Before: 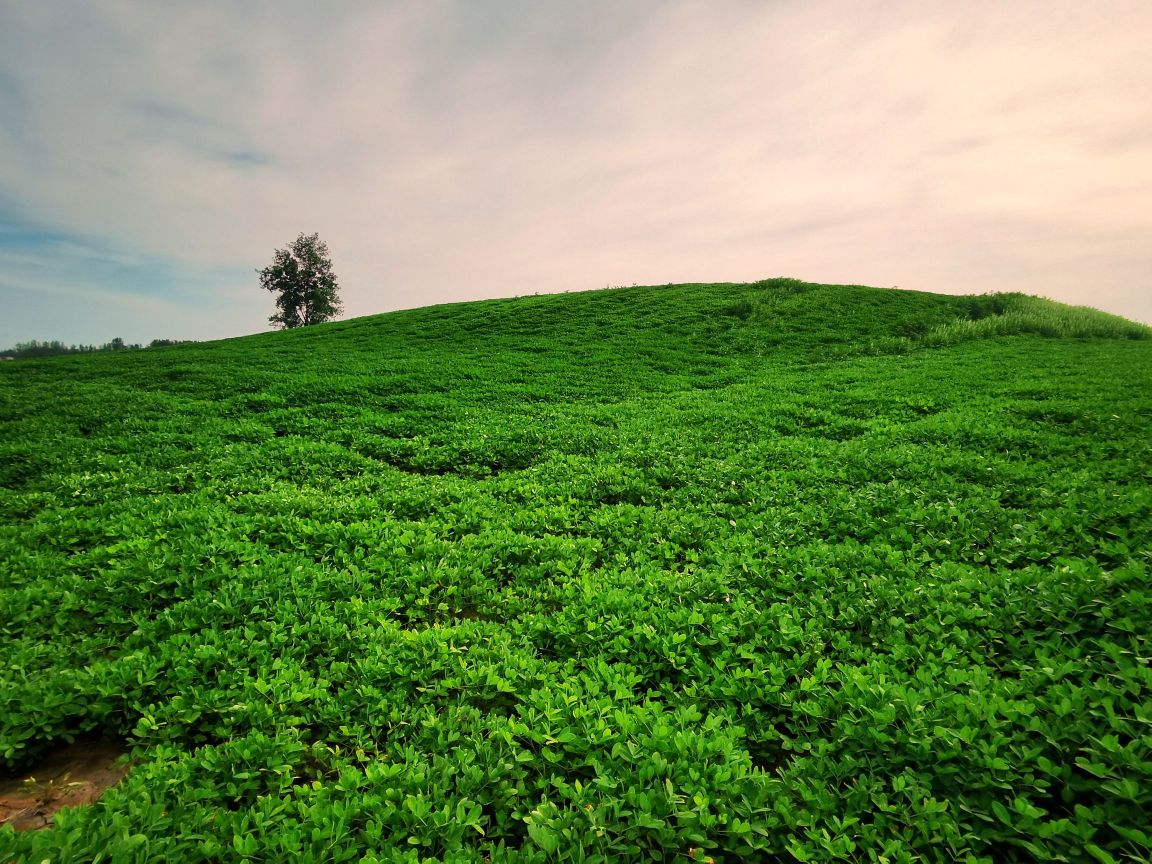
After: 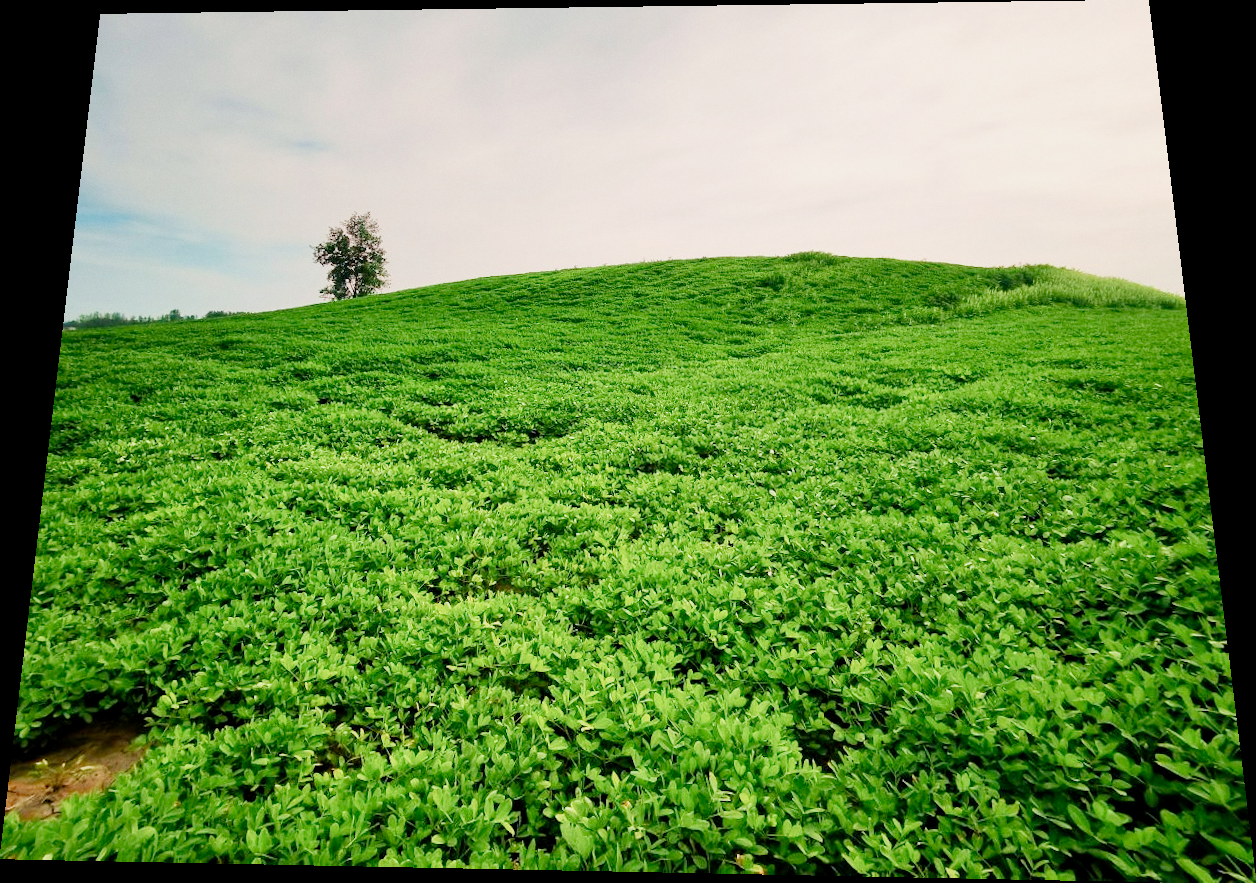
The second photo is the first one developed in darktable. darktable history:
grain: coarseness 0.09 ISO, strength 10%
filmic rgb: middle gray luminance 30%, black relative exposure -9 EV, white relative exposure 7 EV, threshold 6 EV, target black luminance 0%, hardness 2.94, latitude 2.04%, contrast 0.963, highlights saturation mix 5%, shadows ↔ highlights balance 12.16%, add noise in highlights 0, preserve chrominance no, color science v3 (2019), use custom middle-gray values true, iterations of high-quality reconstruction 0, contrast in highlights soft, enable highlight reconstruction true
rotate and perspective: rotation 0.128°, lens shift (vertical) -0.181, lens shift (horizontal) -0.044, shear 0.001, automatic cropping off
exposure: black level correction 0, exposure 1.975 EV, compensate exposure bias true, compensate highlight preservation false
velvia: strength 29%
